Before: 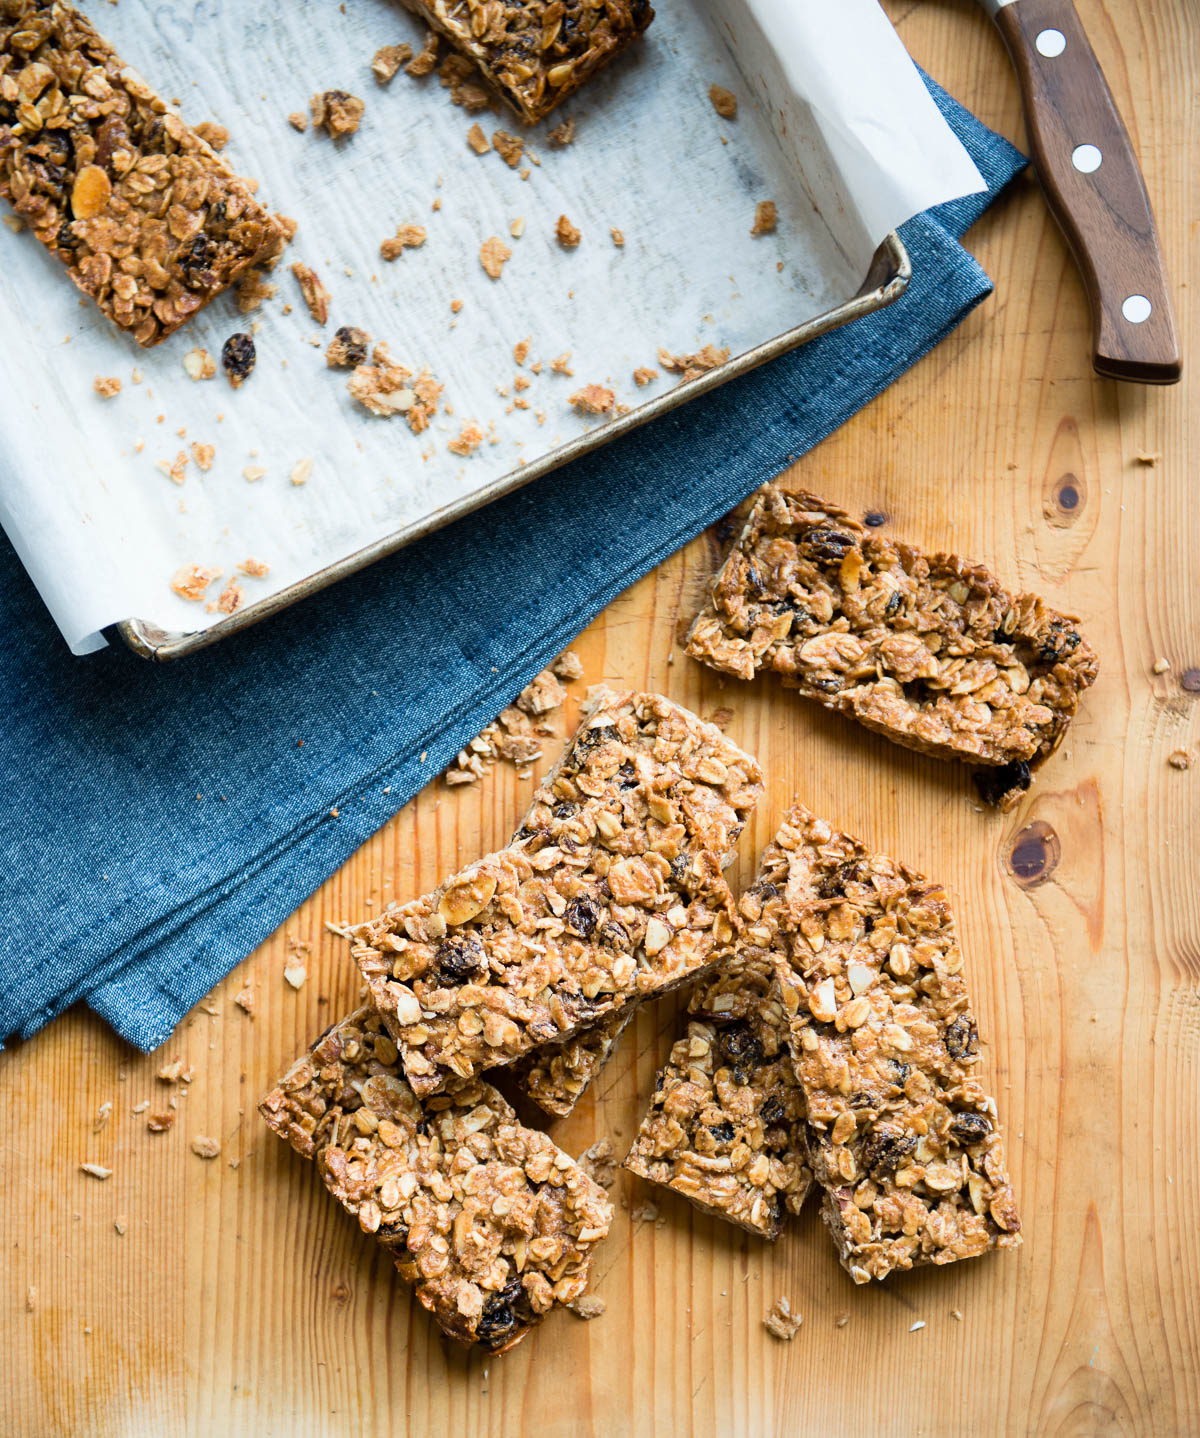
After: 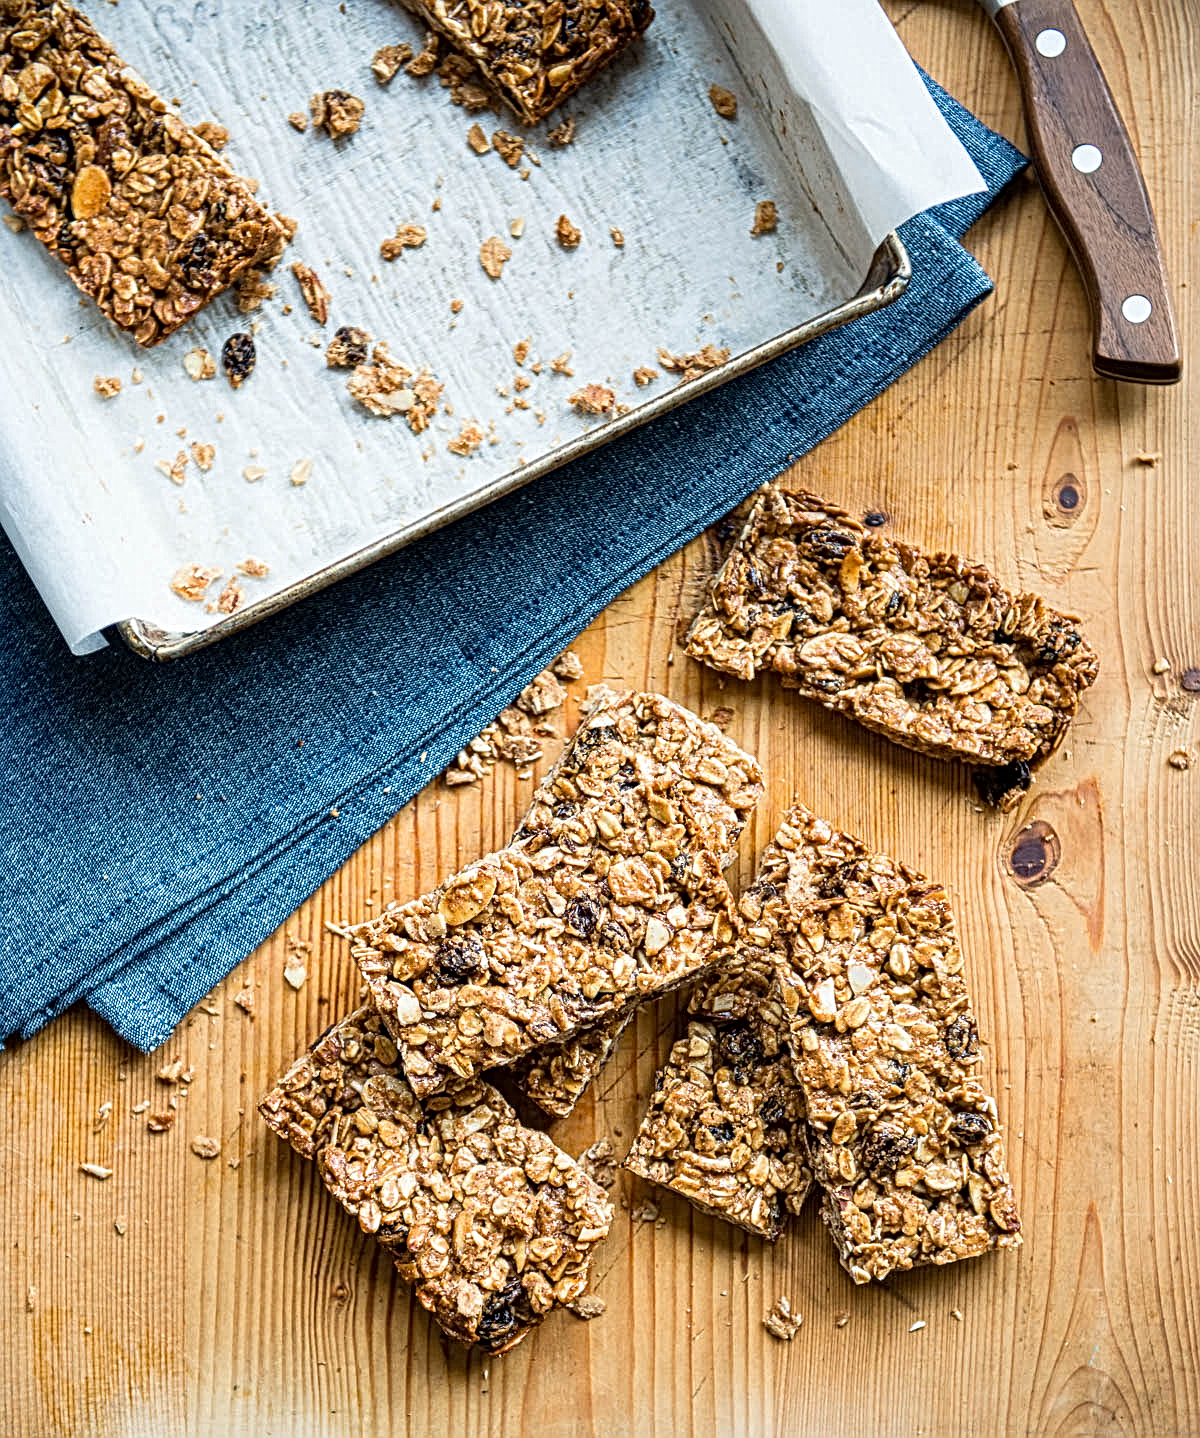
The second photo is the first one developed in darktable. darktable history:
local contrast: mode bilateral grid, contrast 20, coarseness 3, detail 298%, midtone range 0.2
